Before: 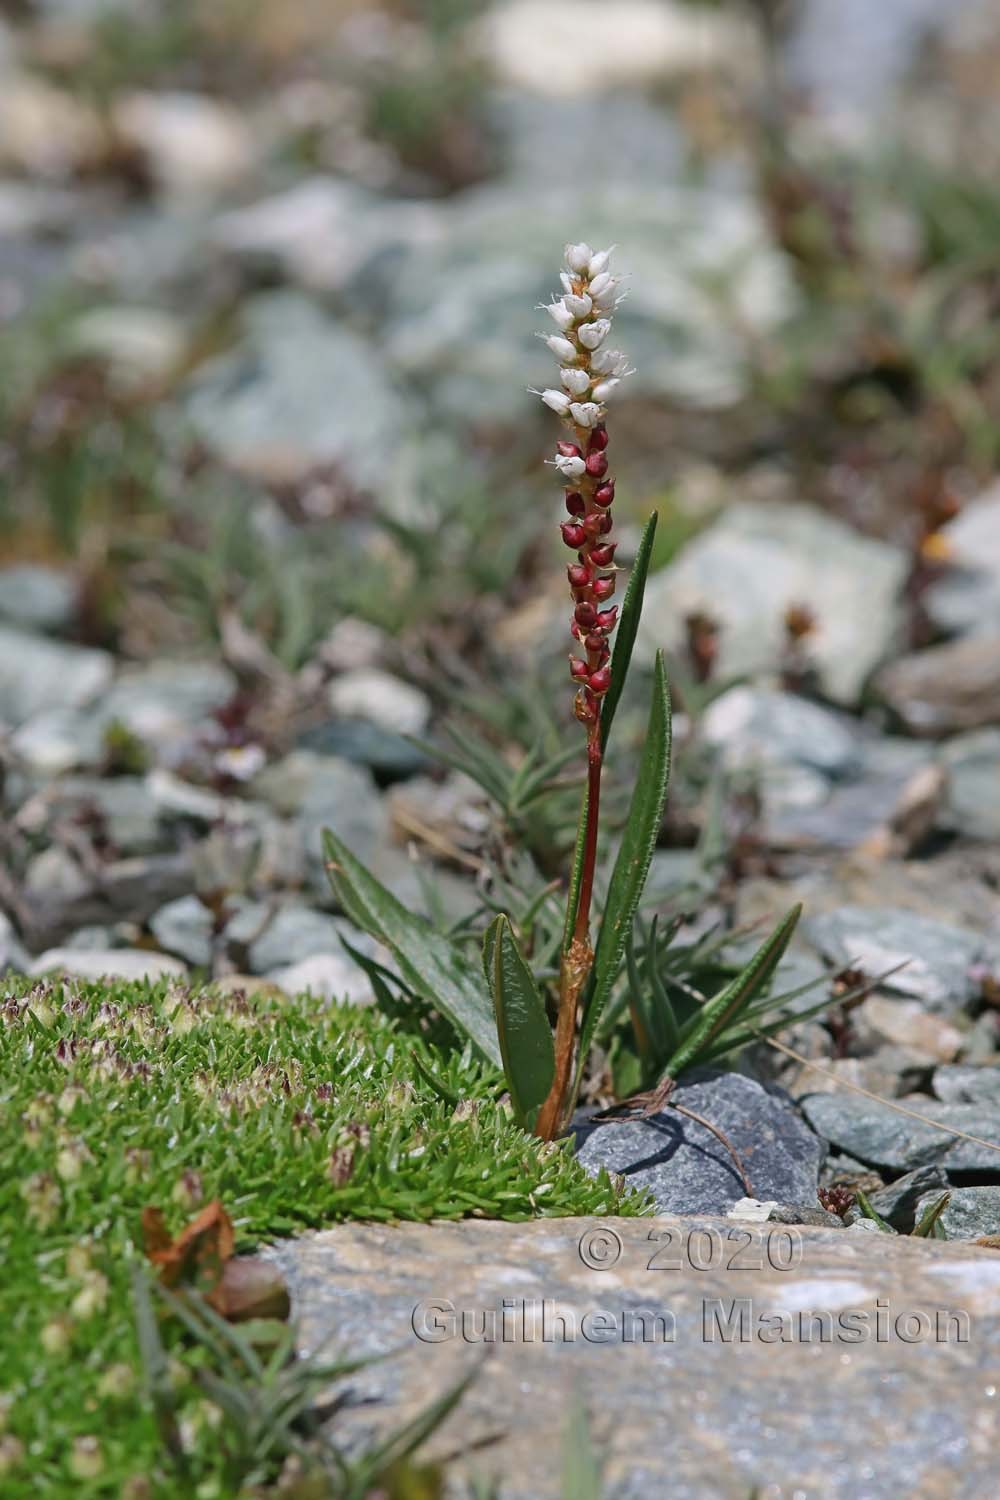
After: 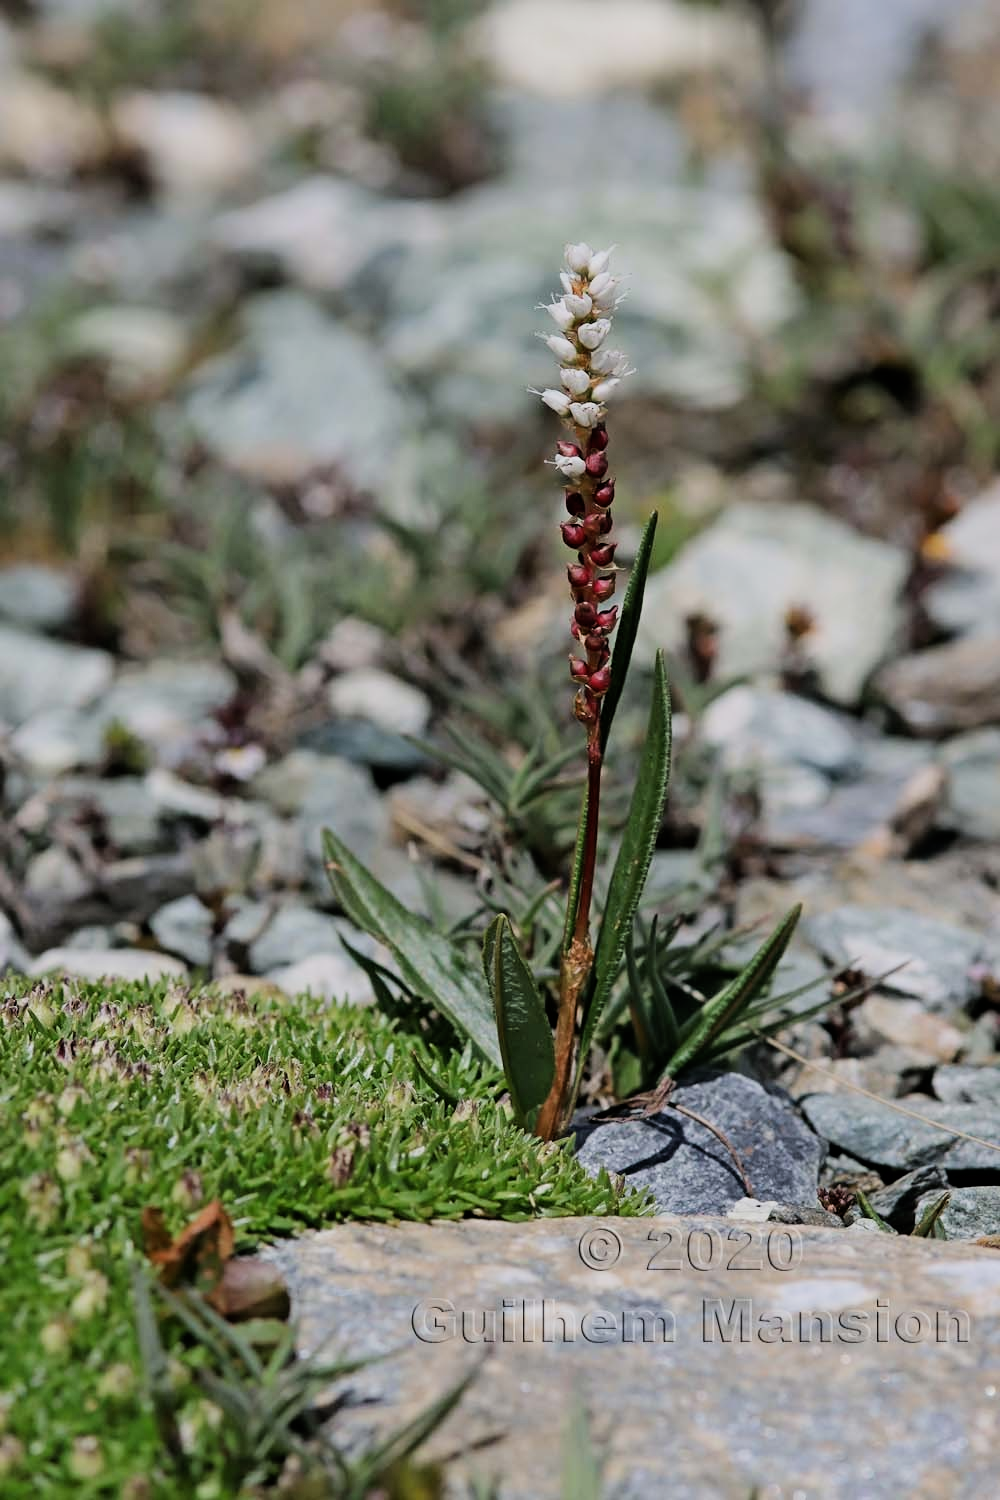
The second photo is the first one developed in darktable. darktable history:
filmic rgb: black relative exposure -7.49 EV, white relative exposure 4.99 EV, threshold 3.04 EV, hardness 3.35, contrast 1.299, enable highlight reconstruction true
